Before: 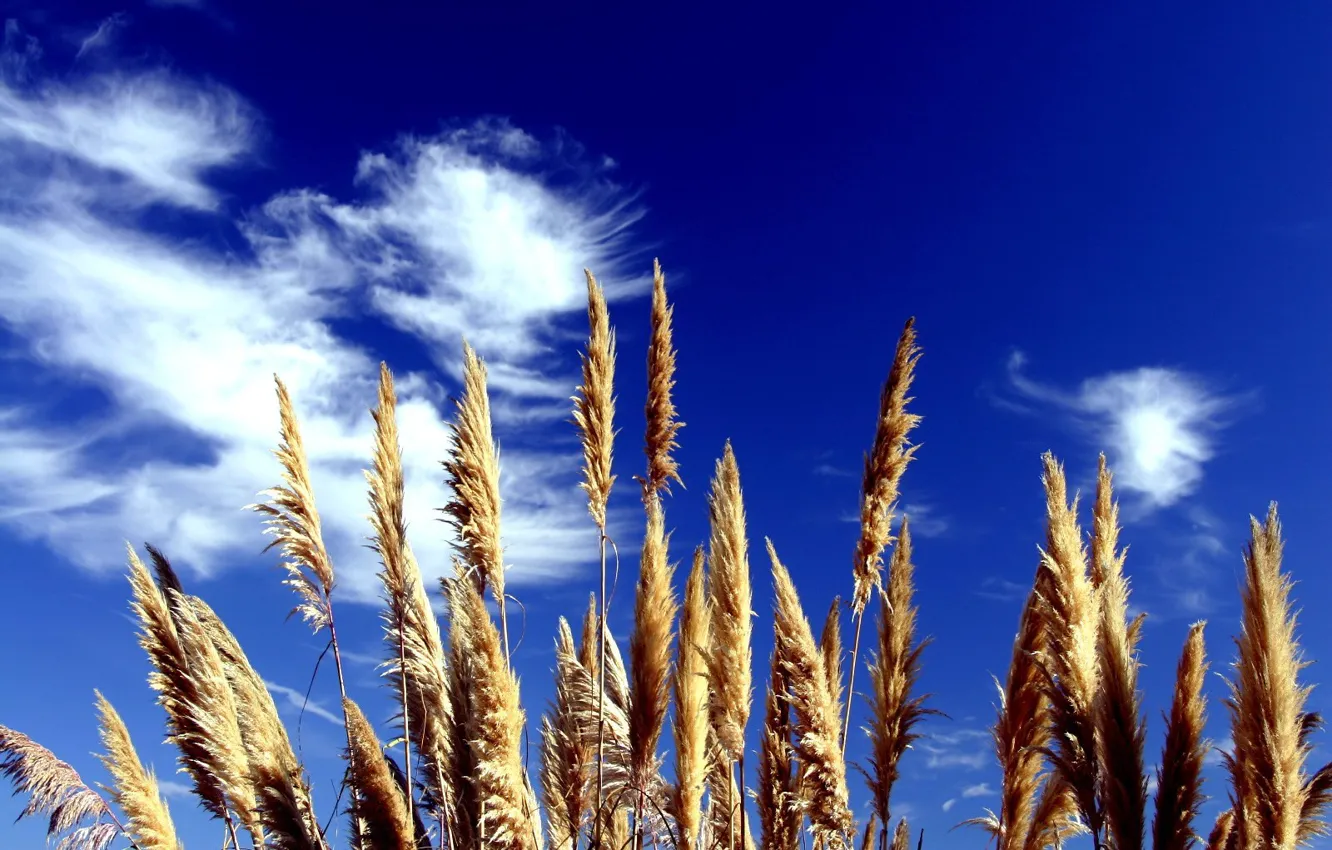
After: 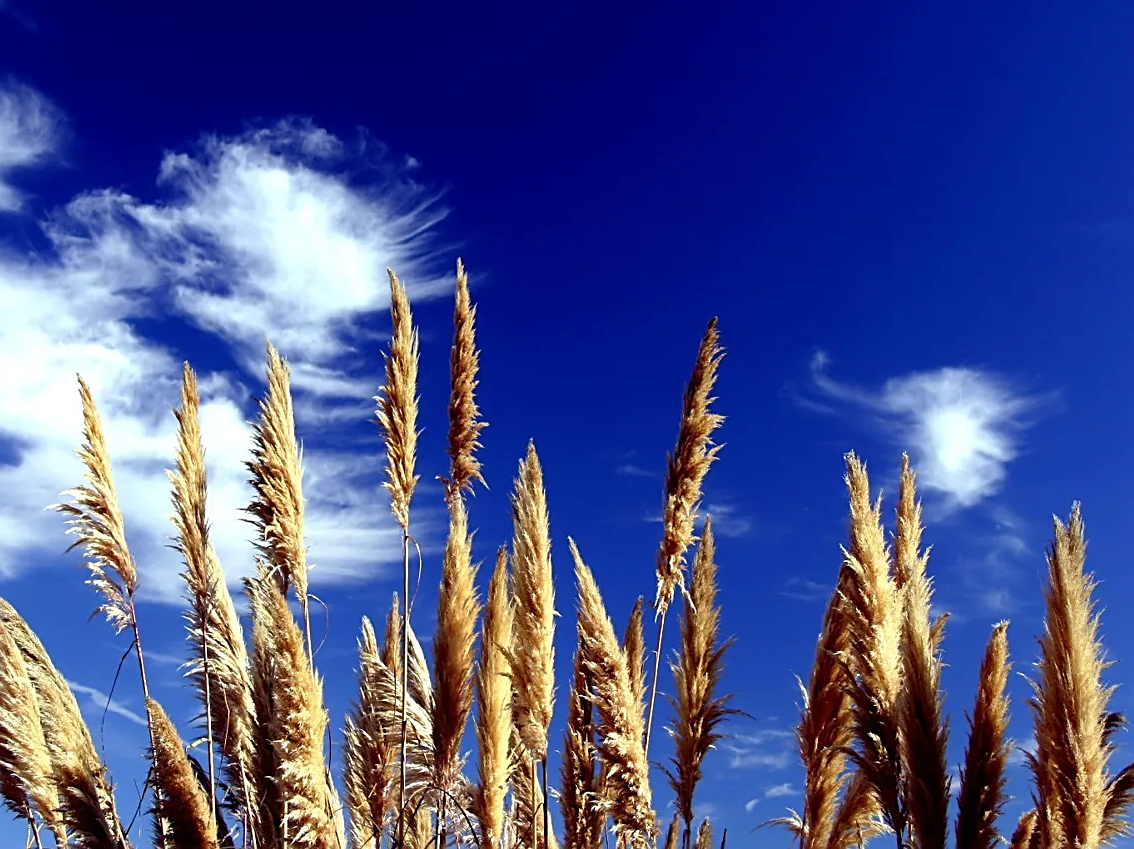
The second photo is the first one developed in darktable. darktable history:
crop and rotate: left 14.803%
levels: black 0.03%, levels [0, 0.499, 1]
sharpen: on, module defaults
